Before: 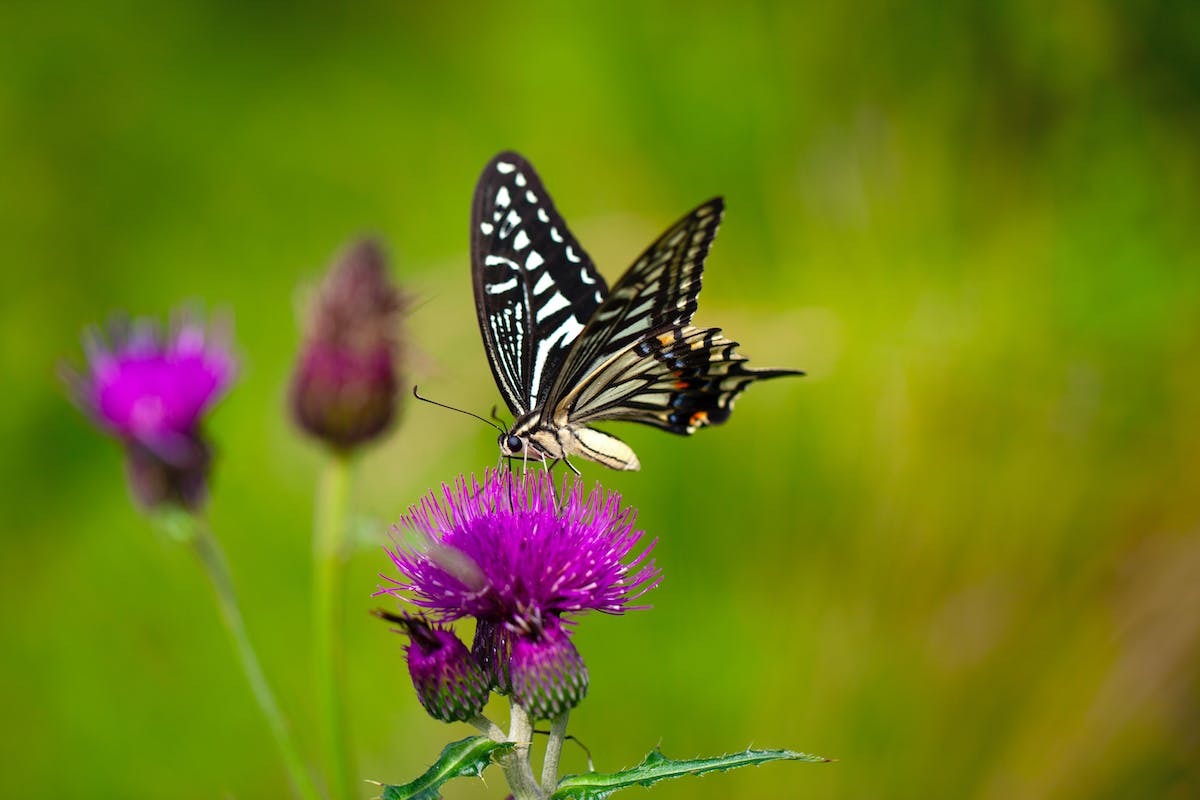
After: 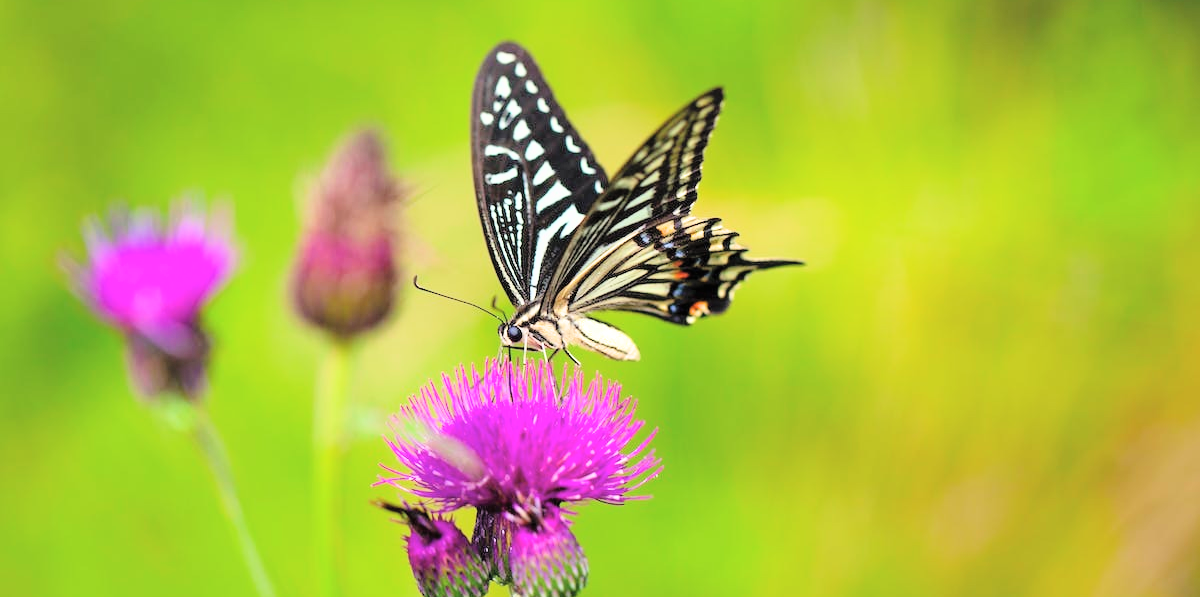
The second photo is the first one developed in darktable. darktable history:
filmic rgb: black relative exposure -8.02 EV, white relative exposure 4.05 EV, hardness 4.18, color science v6 (2022)
exposure: black level correction 0, exposure 1.199 EV, compensate exposure bias true, compensate highlight preservation false
crop: top 13.817%, bottom 11.453%
contrast brightness saturation: brightness 0.151
